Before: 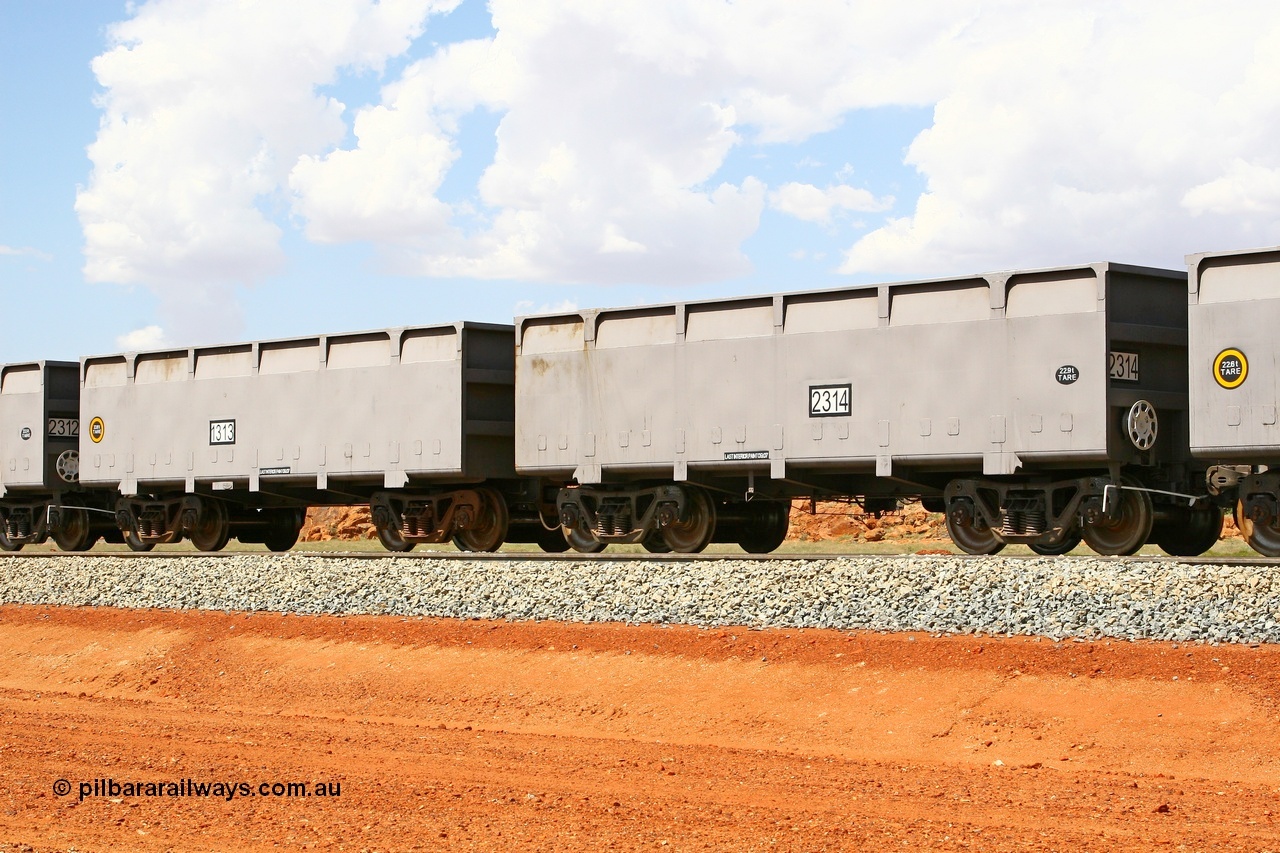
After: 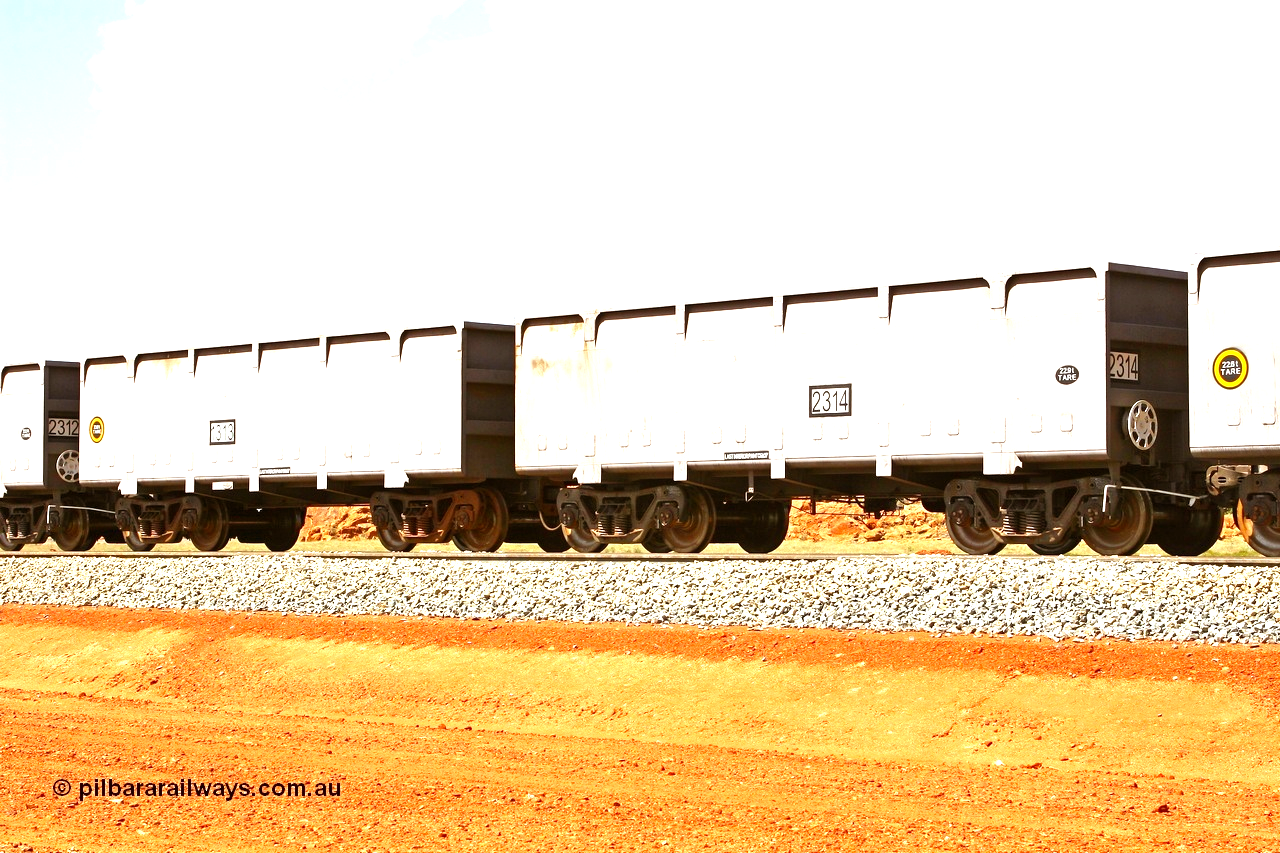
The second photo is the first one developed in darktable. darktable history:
exposure: black level correction 0, exposure 1.1 EV, compensate exposure bias true, compensate highlight preservation false
rgb levels: mode RGB, independent channels, levels [[0, 0.5, 1], [0, 0.521, 1], [0, 0.536, 1]]
